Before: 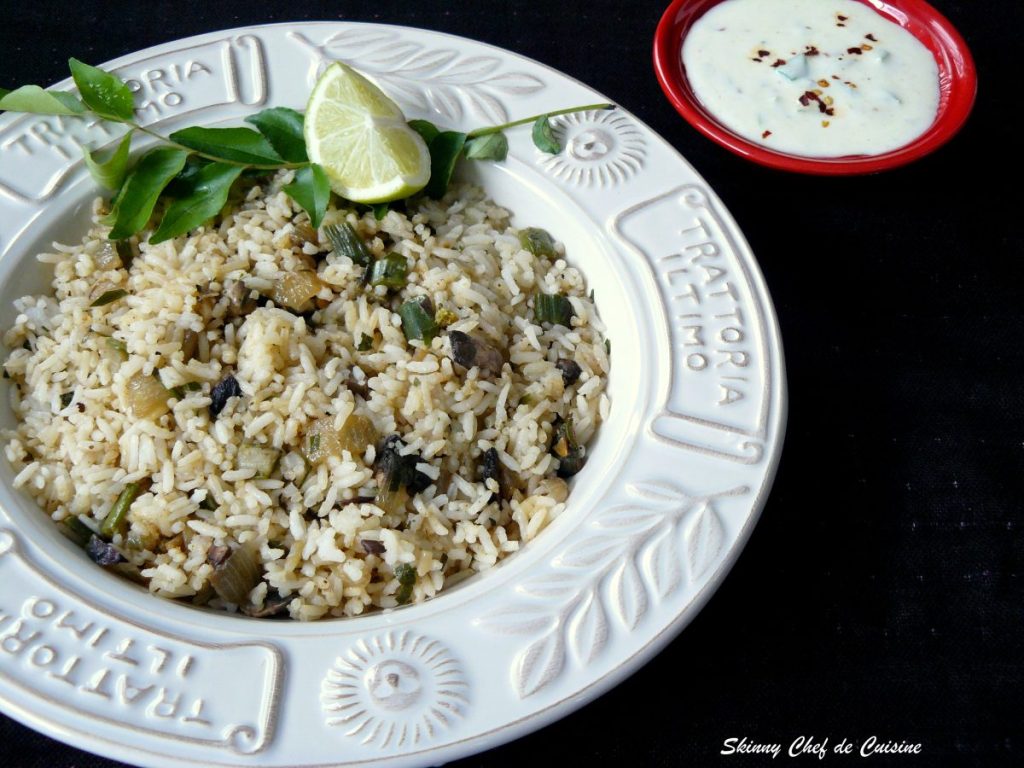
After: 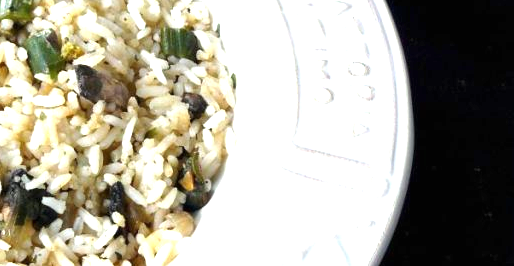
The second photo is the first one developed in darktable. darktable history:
exposure: black level correction 0, exposure 1.2 EV, compensate exposure bias true, compensate highlight preservation false
crop: left 36.607%, top 34.735%, right 13.146%, bottom 30.611%
tone equalizer: on, module defaults
